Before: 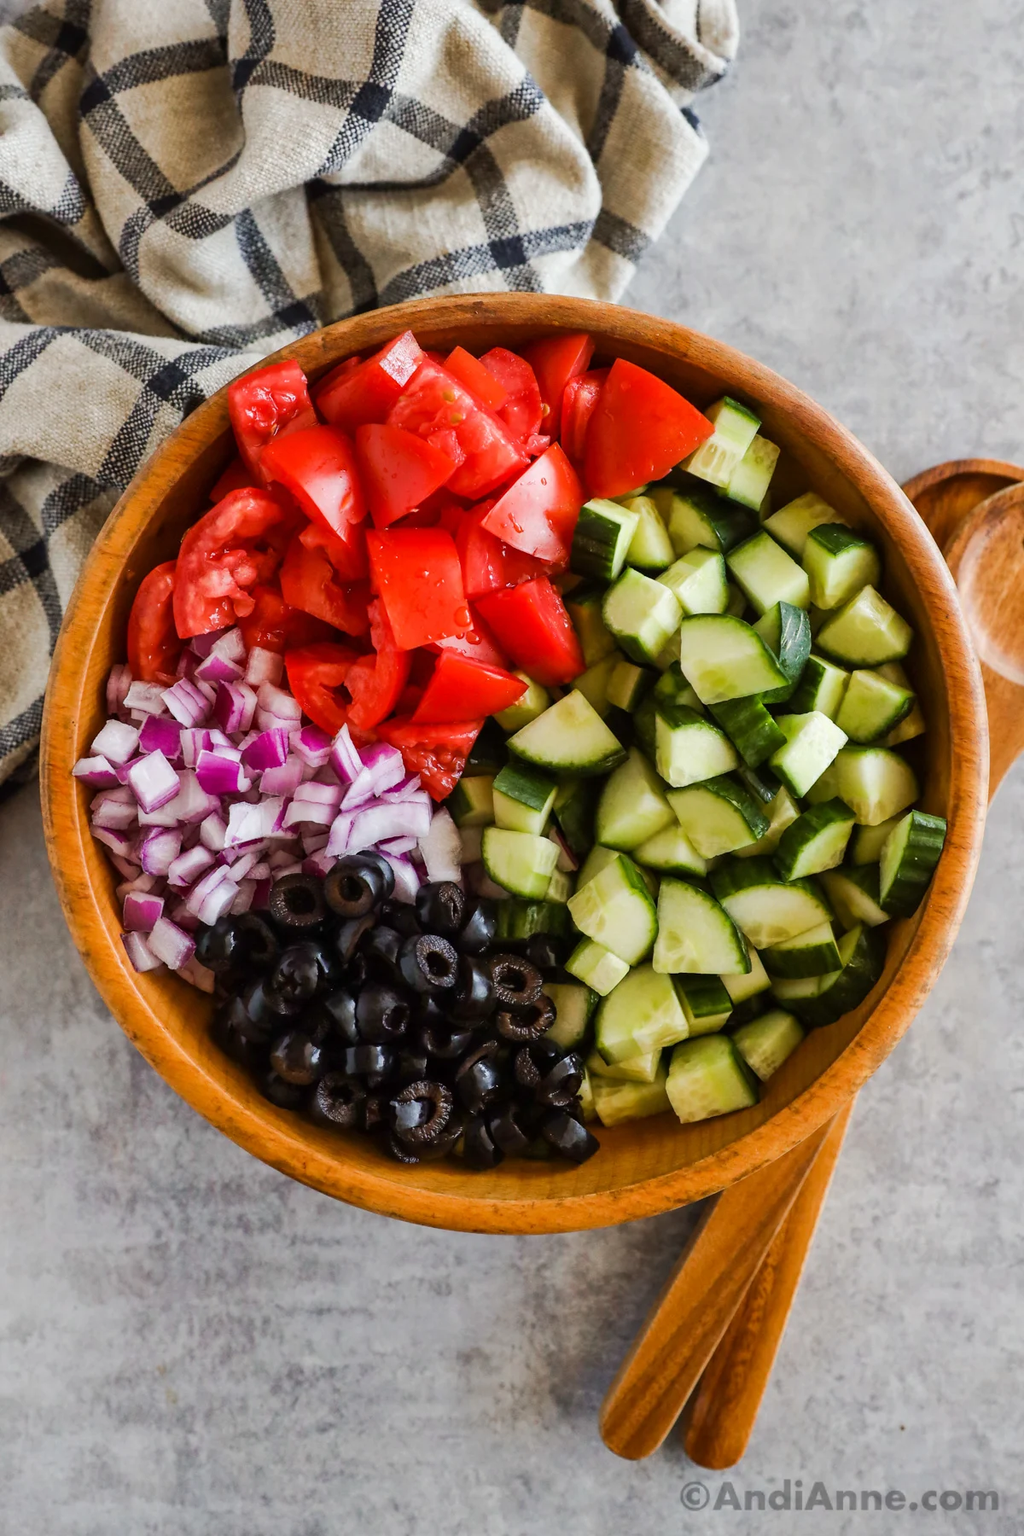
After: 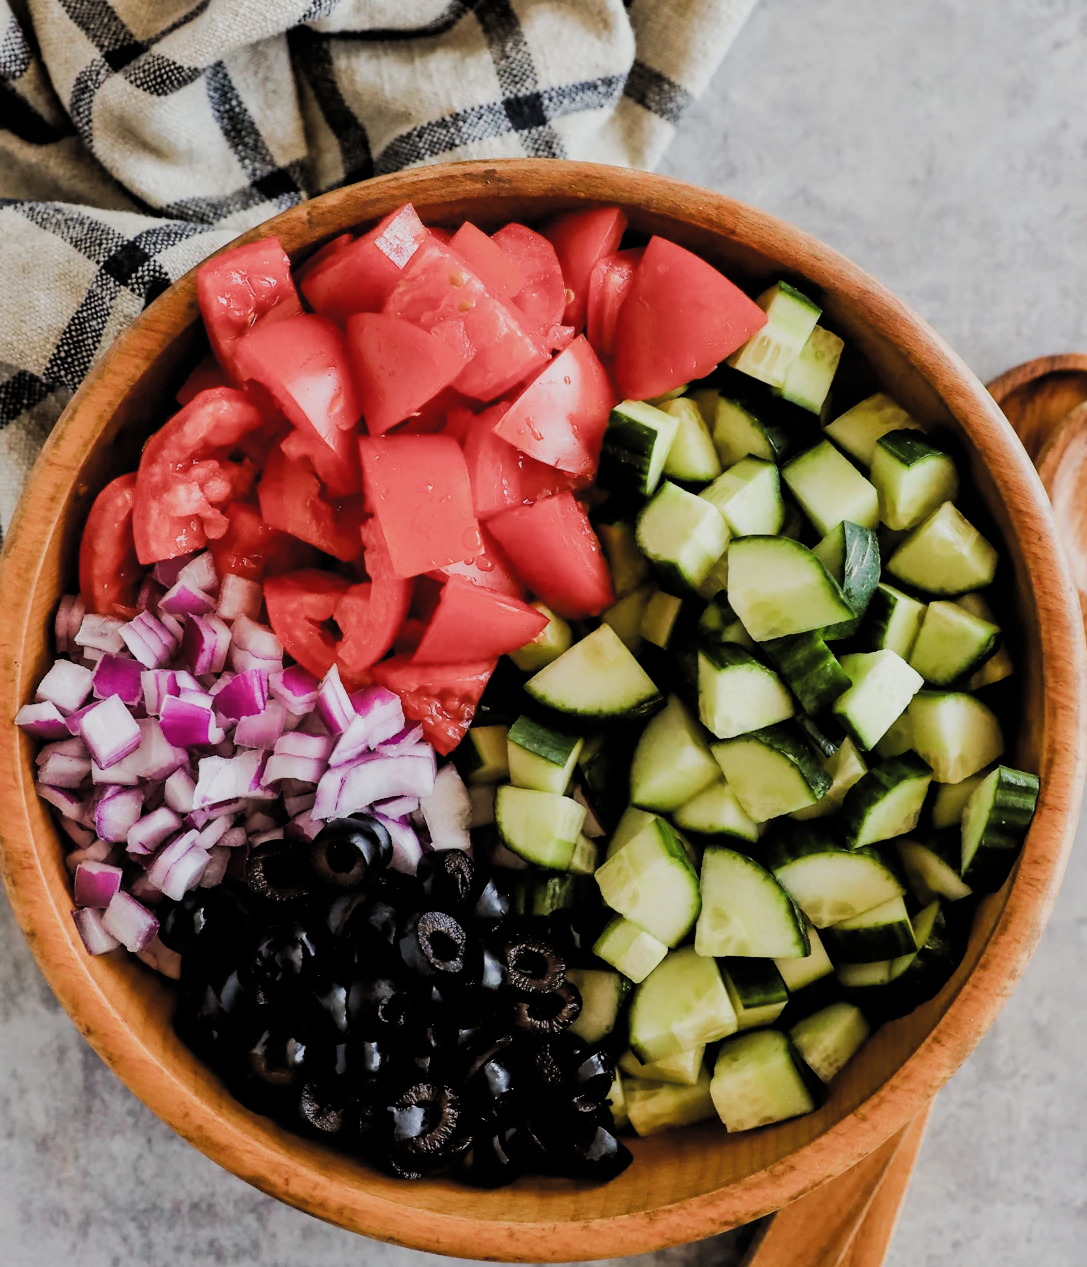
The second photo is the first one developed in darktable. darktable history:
crop: left 5.862%, top 10.233%, right 3.493%, bottom 19.328%
filmic rgb: black relative exposure -5.09 EV, white relative exposure 3.98 EV, hardness 2.88, contrast 1.2, color science v4 (2020)
